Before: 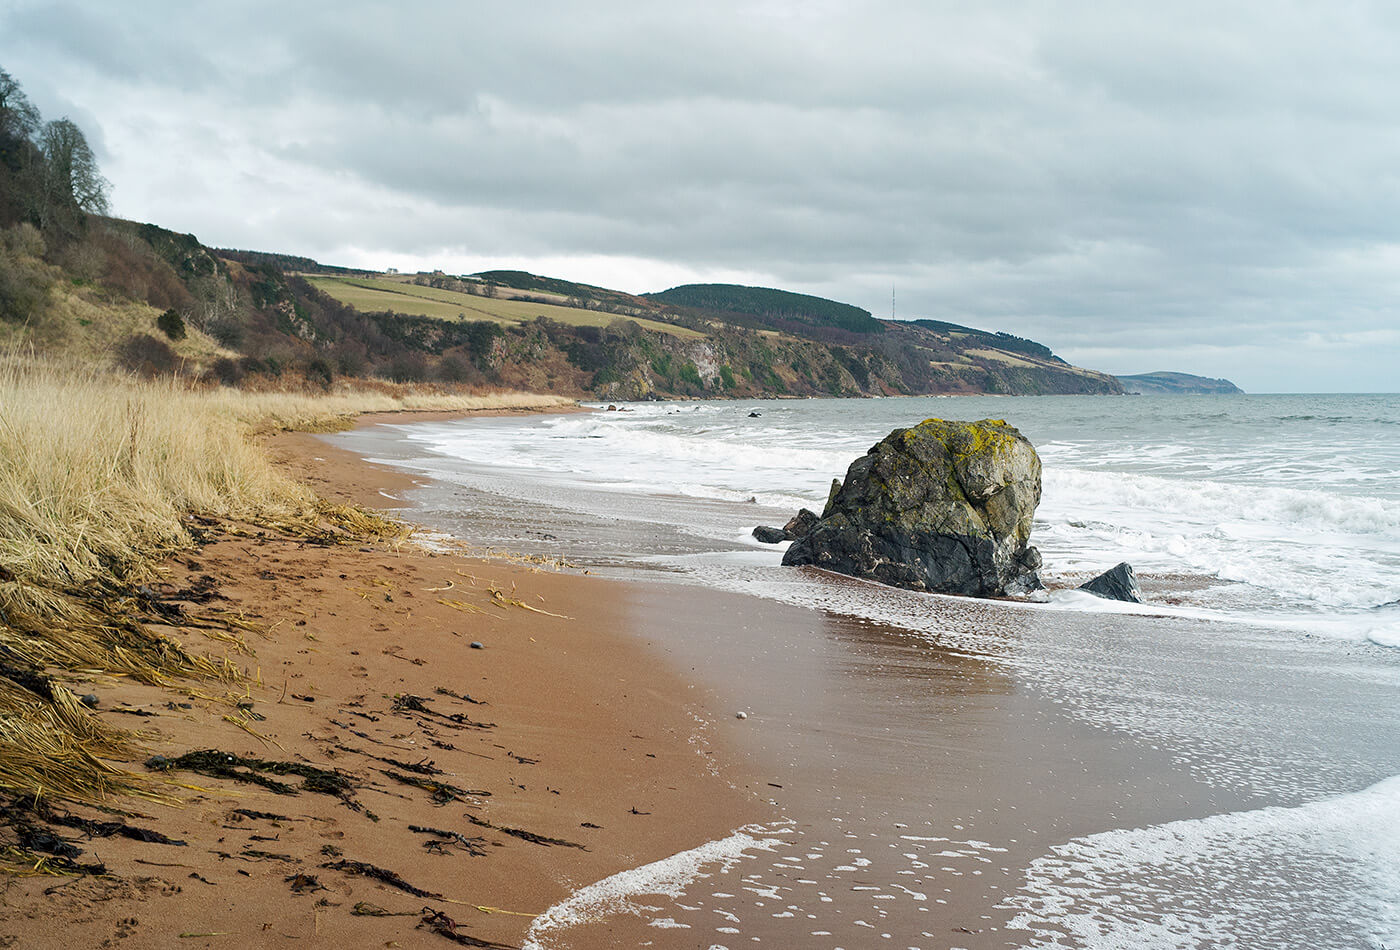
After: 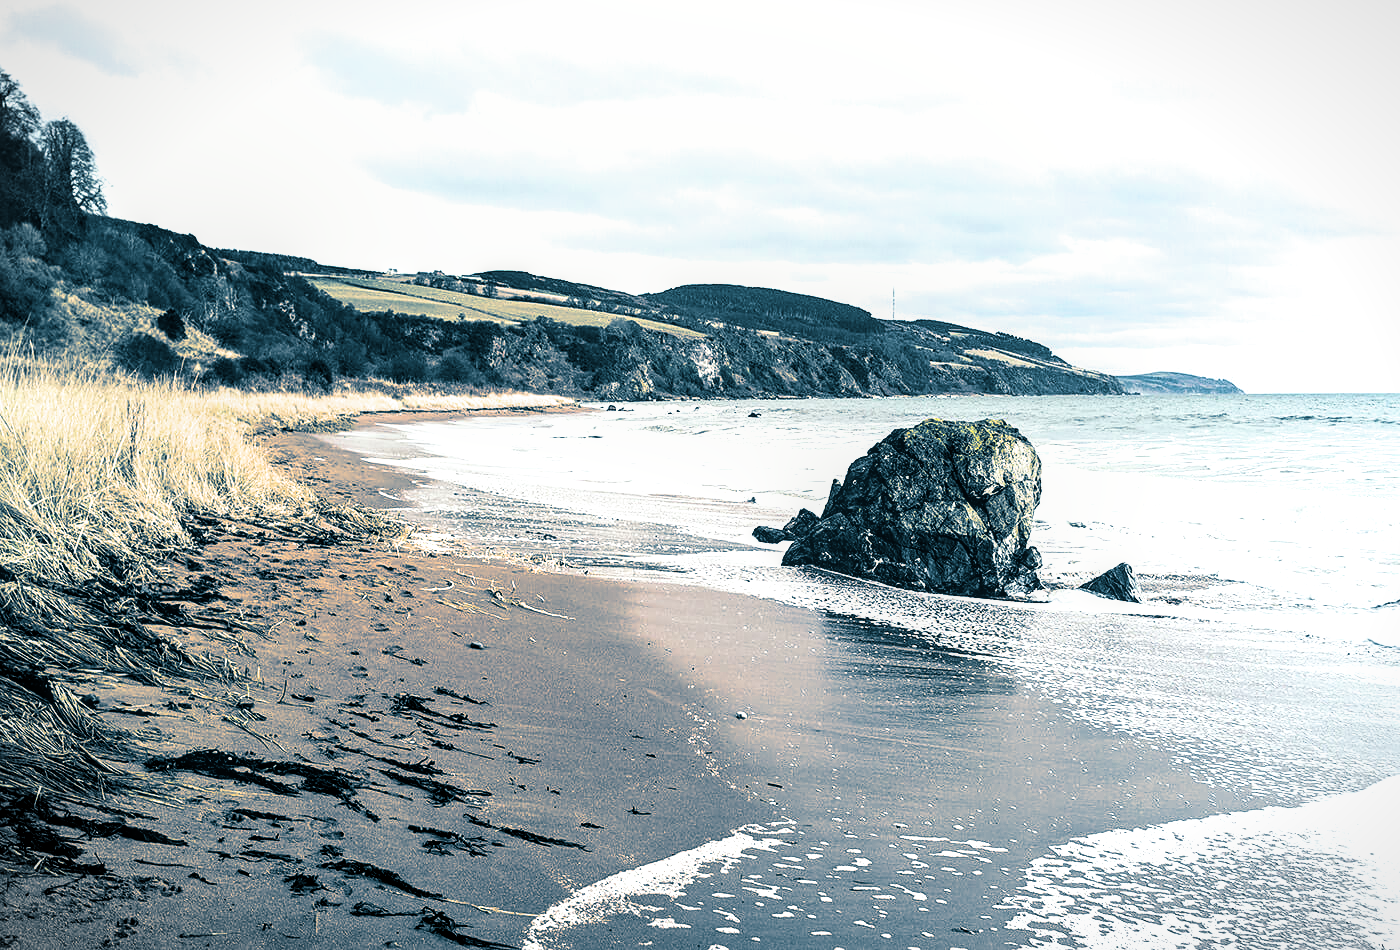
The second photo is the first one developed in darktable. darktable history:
filmic rgb: white relative exposure 2.34 EV, hardness 6.59
tone equalizer: -8 EV -0.75 EV, -7 EV -0.7 EV, -6 EV -0.6 EV, -5 EV -0.4 EV, -3 EV 0.4 EV, -2 EV 0.6 EV, -1 EV 0.7 EV, +0 EV 0.75 EV, edges refinement/feathering 500, mask exposure compensation -1.57 EV, preserve details no
split-toning: shadows › hue 212.4°, balance -70
vignetting: fall-off start 100%, brightness -0.282, width/height ratio 1.31
local contrast: on, module defaults
sharpen: amount 0.2
